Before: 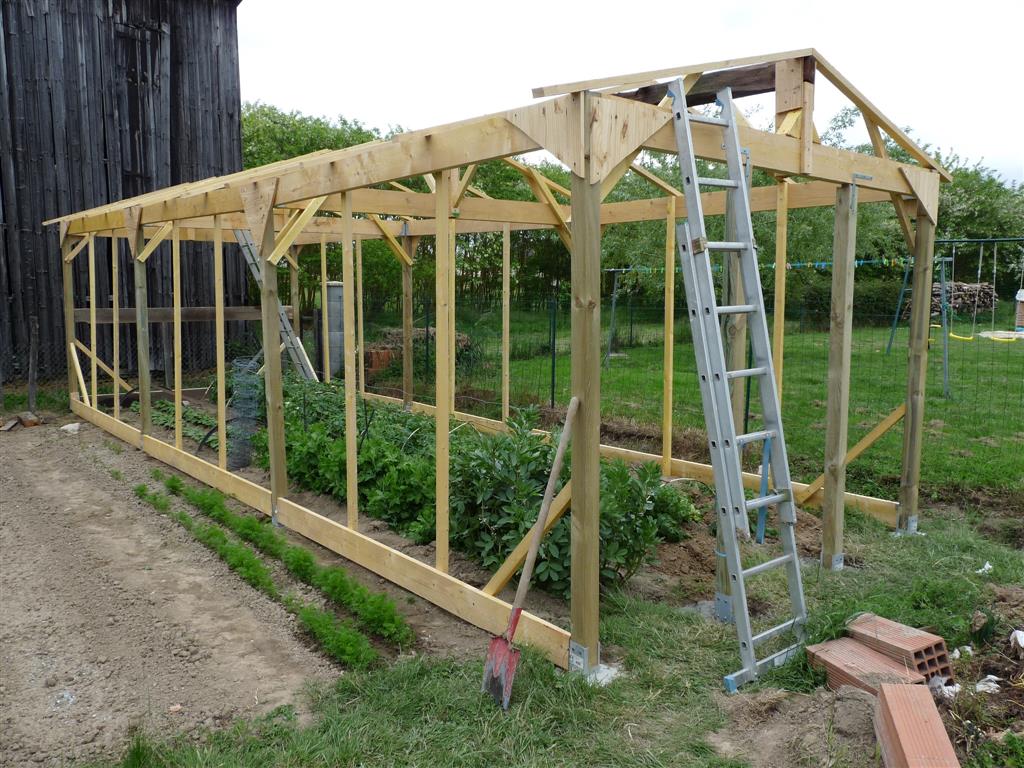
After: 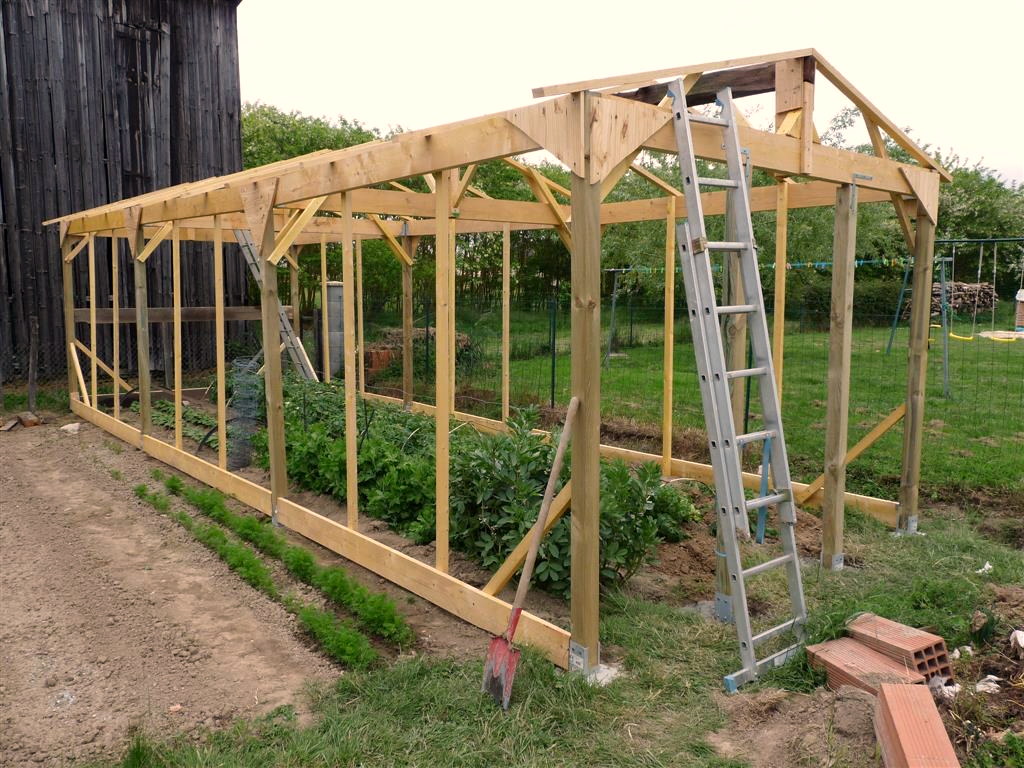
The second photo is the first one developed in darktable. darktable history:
exposure: black level correction 0.001, compensate highlight preservation false
white balance: red 1.127, blue 0.943
